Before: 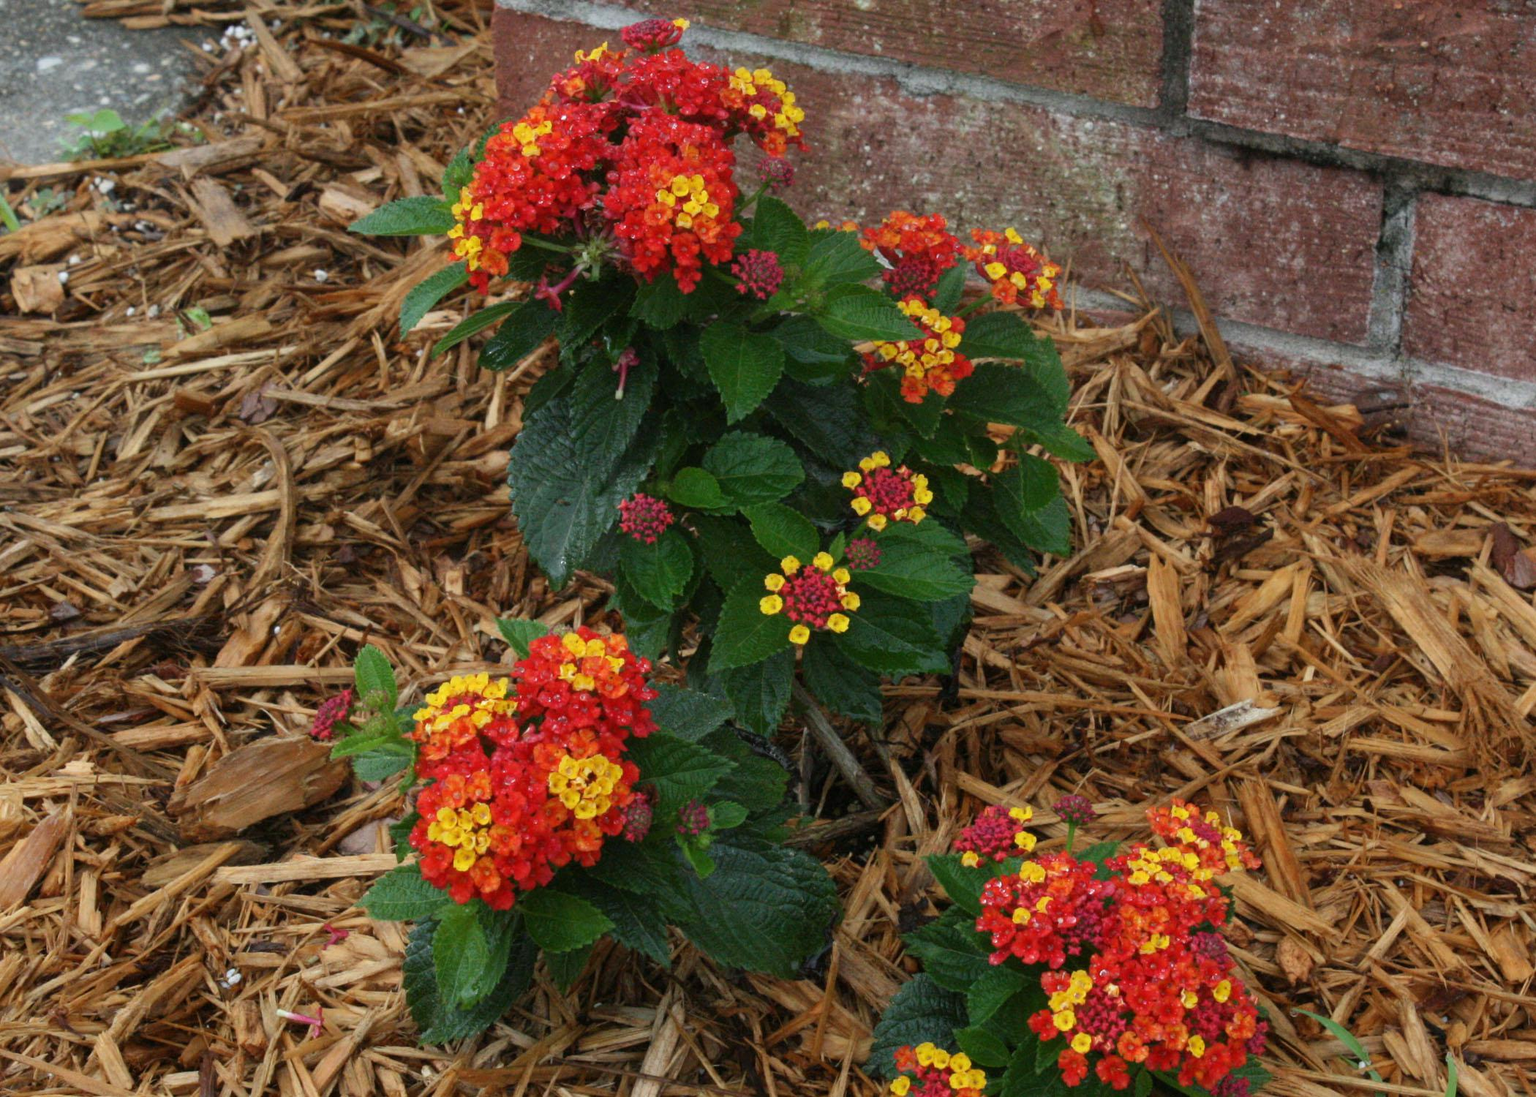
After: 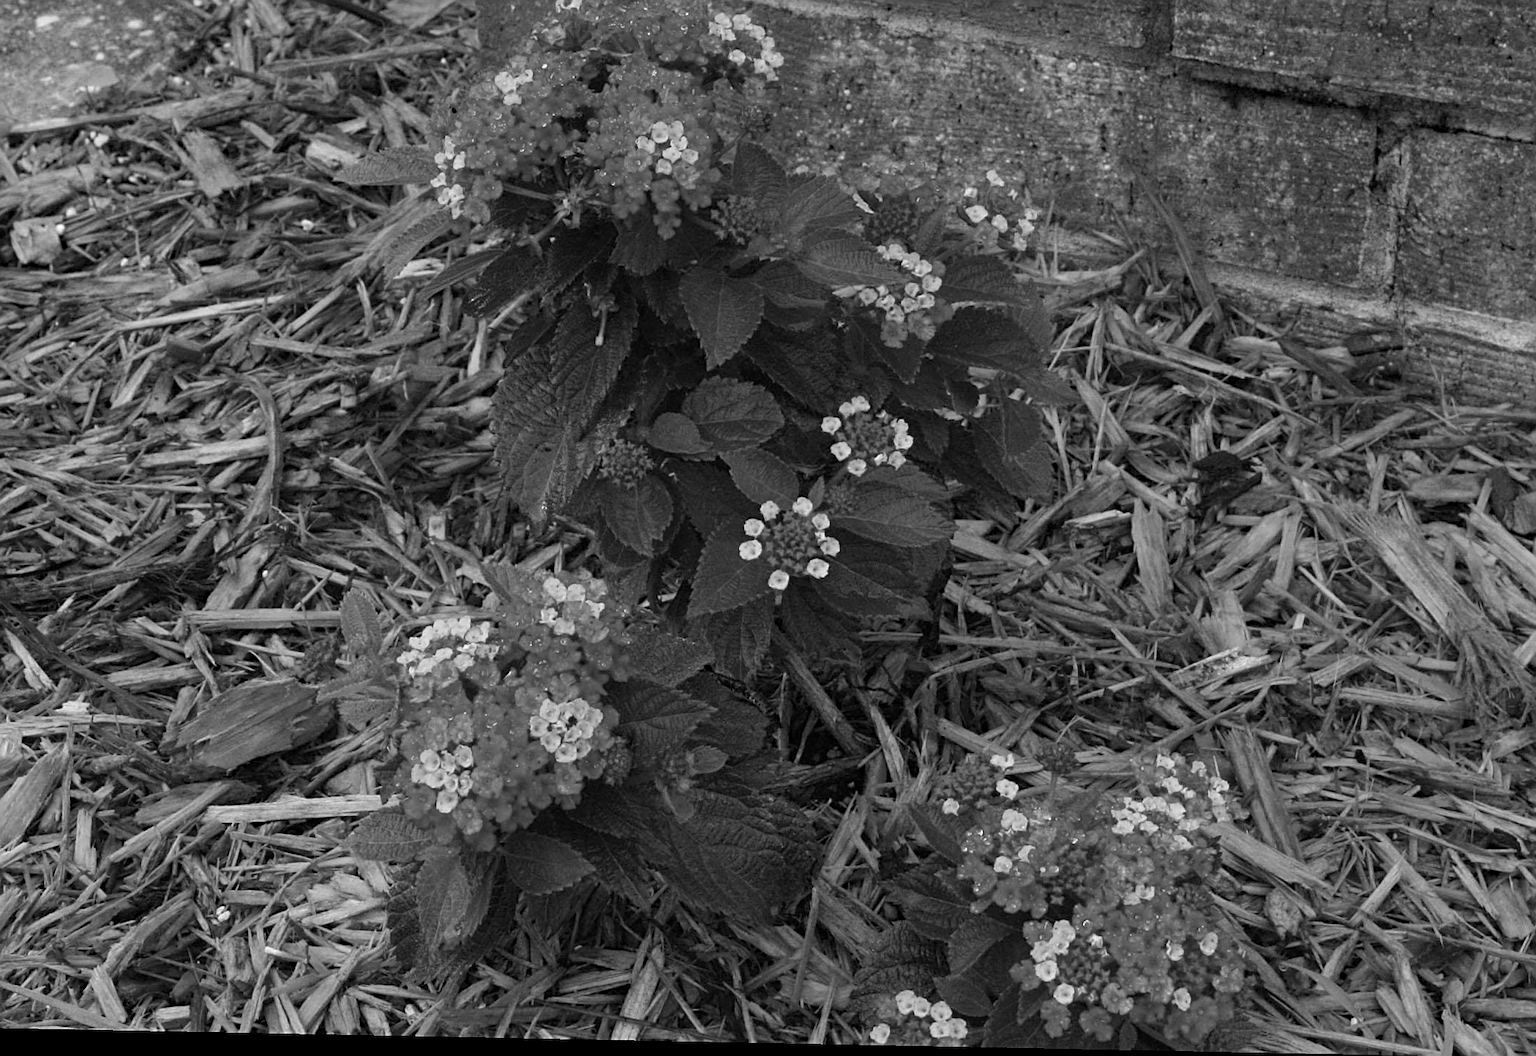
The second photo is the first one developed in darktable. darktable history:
sharpen: on, module defaults
crop and rotate: top 6.25%
white balance: red 0.967, blue 1.049
rotate and perspective: lens shift (horizontal) -0.055, automatic cropping off
monochrome: on, module defaults
haze removal: strength 0.29, distance 0.25, compatibility mode true, adaptive false
